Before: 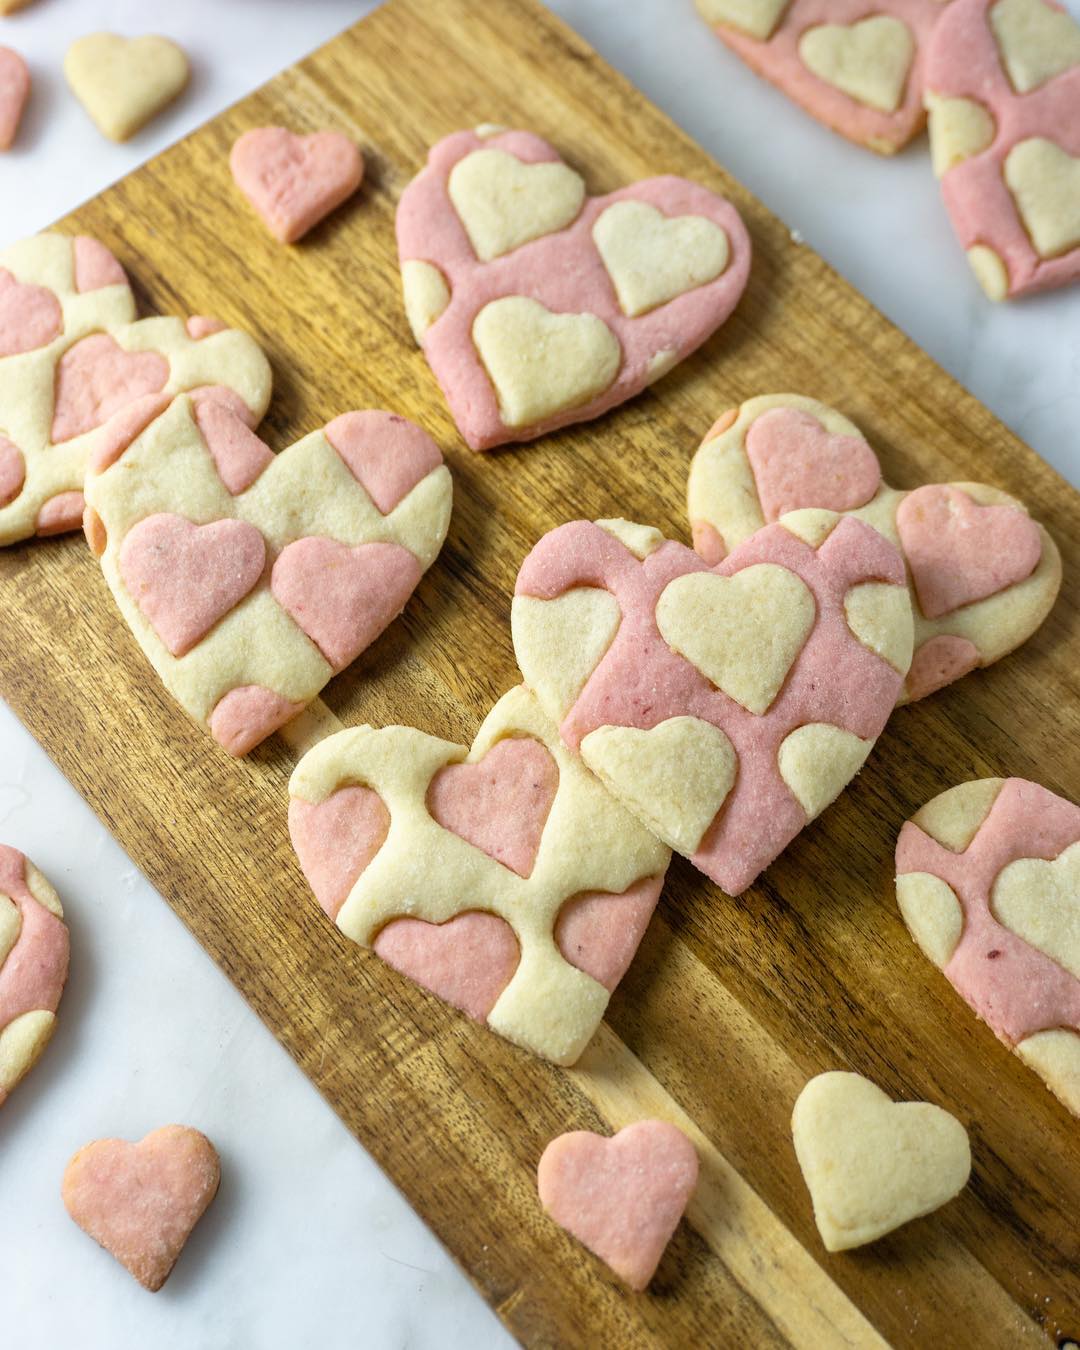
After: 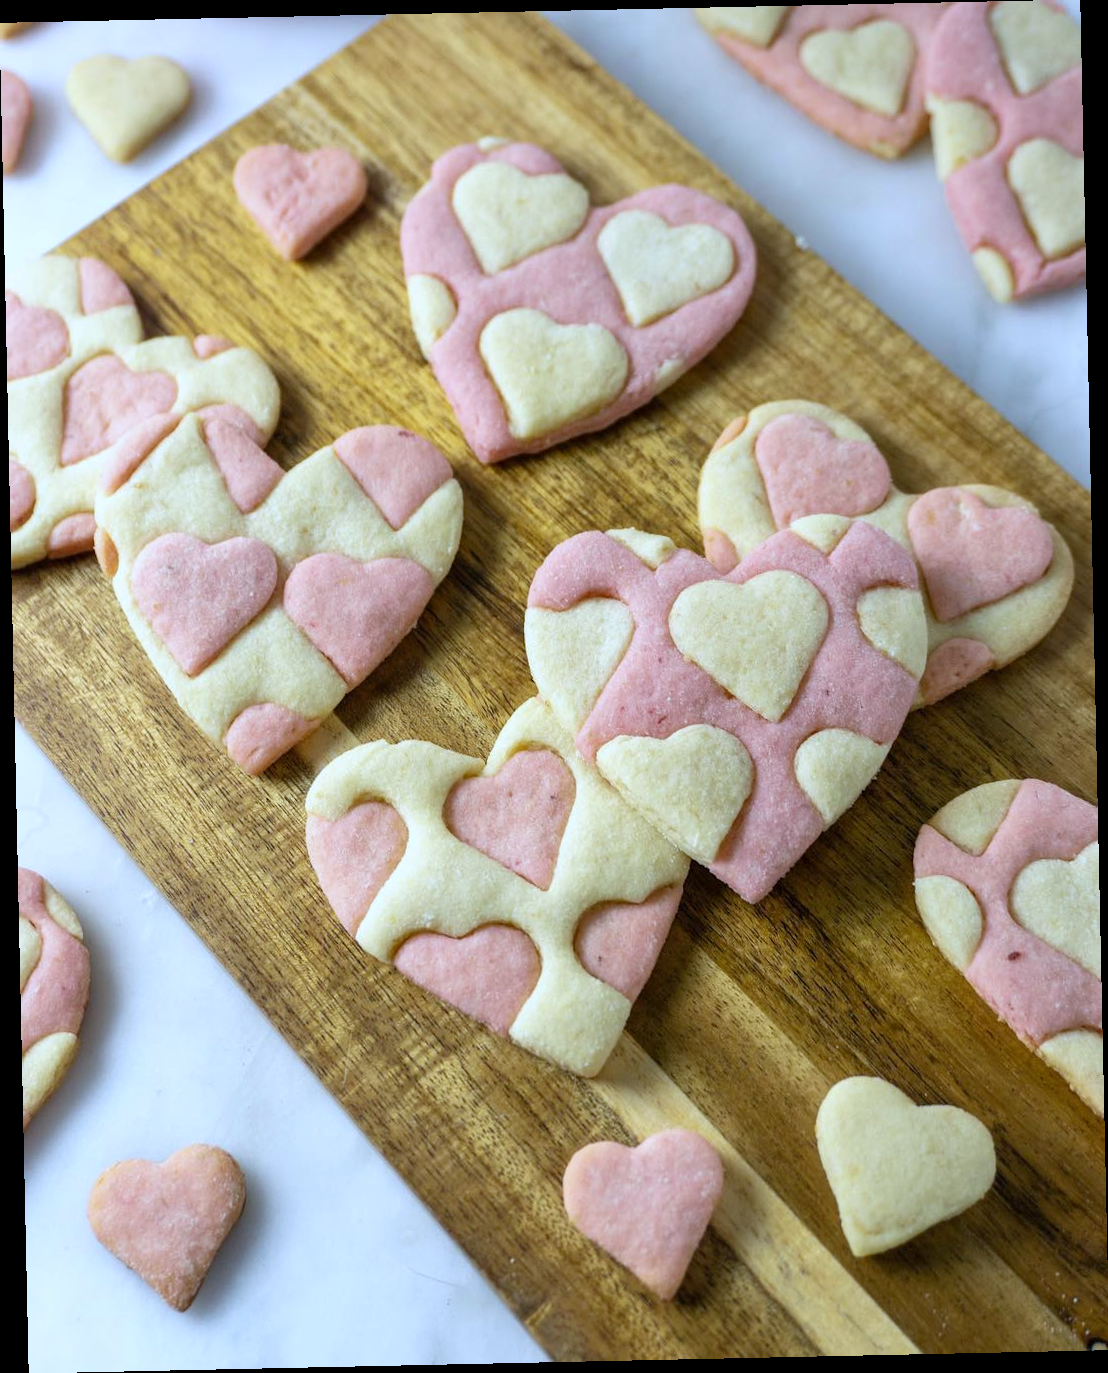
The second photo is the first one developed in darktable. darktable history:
white balance: red 0.926, green 1.003, blue 1.133
rotate and perspective: rotation -1.24°, automatic cropping off
